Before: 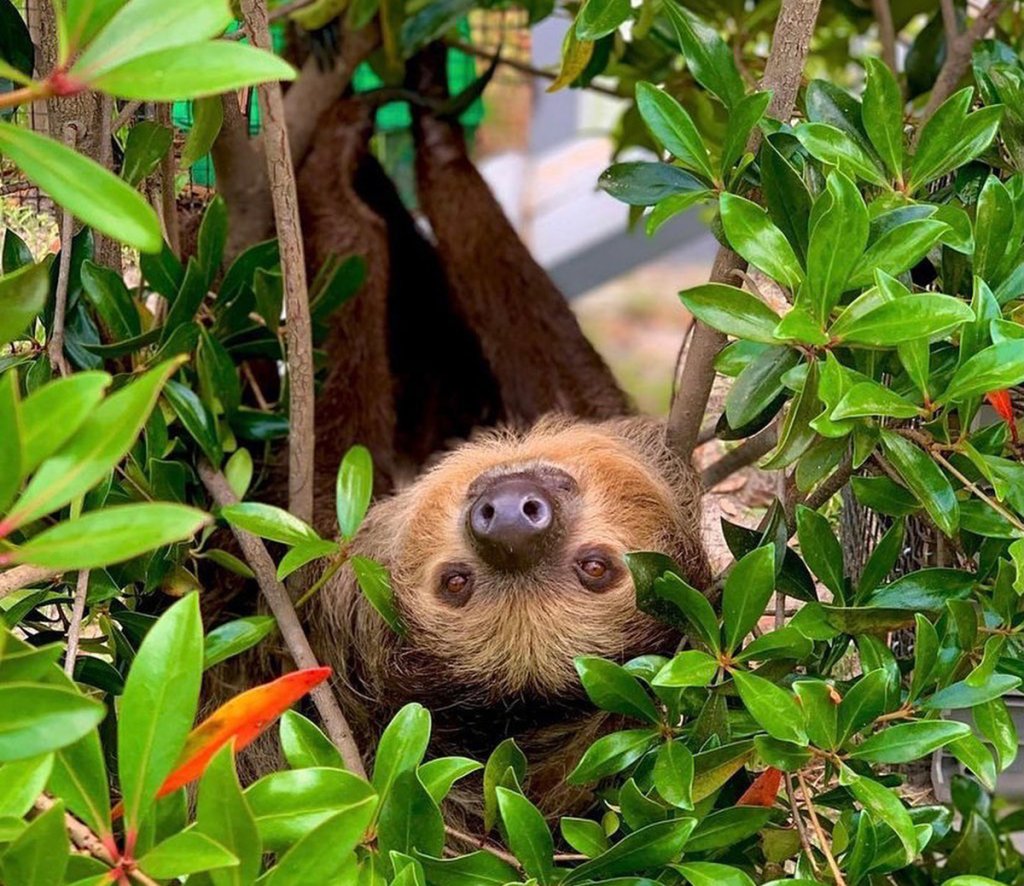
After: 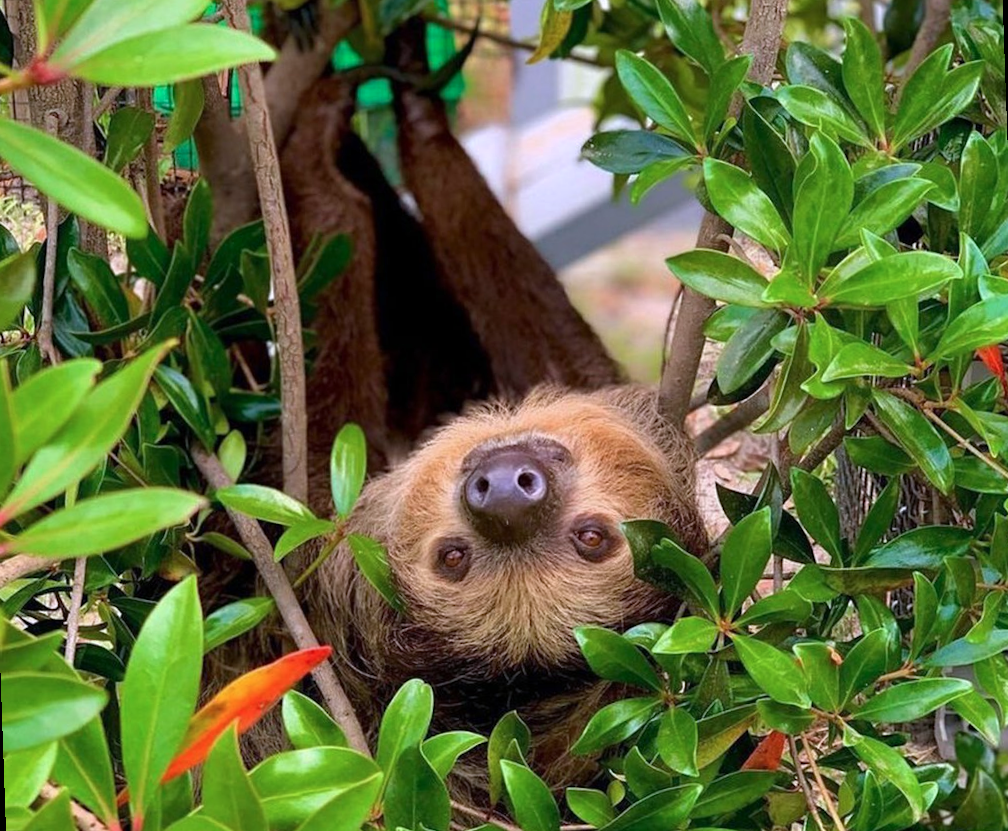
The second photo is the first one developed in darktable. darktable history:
rotate and perspective: rotation -2°, crop left 0.022, crop right 0.978, crop top 0.049, crop bottom 0.951
color calibration: illuminant as shot in camera, x 0.358, y 0.373, temperature 4628.91 K
